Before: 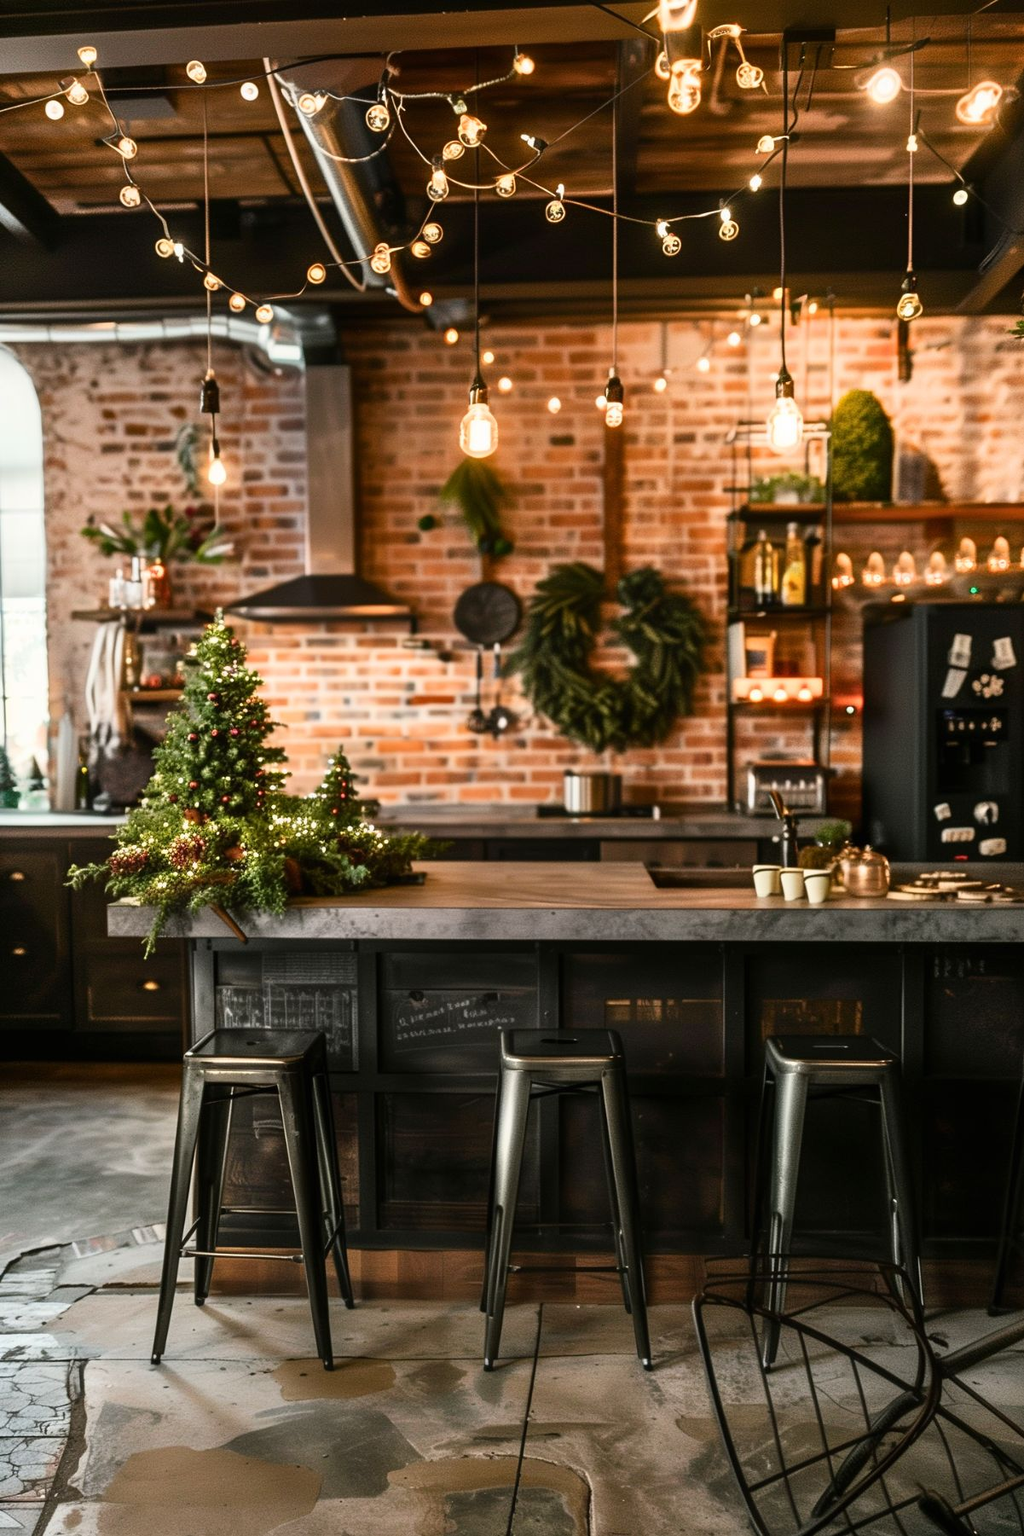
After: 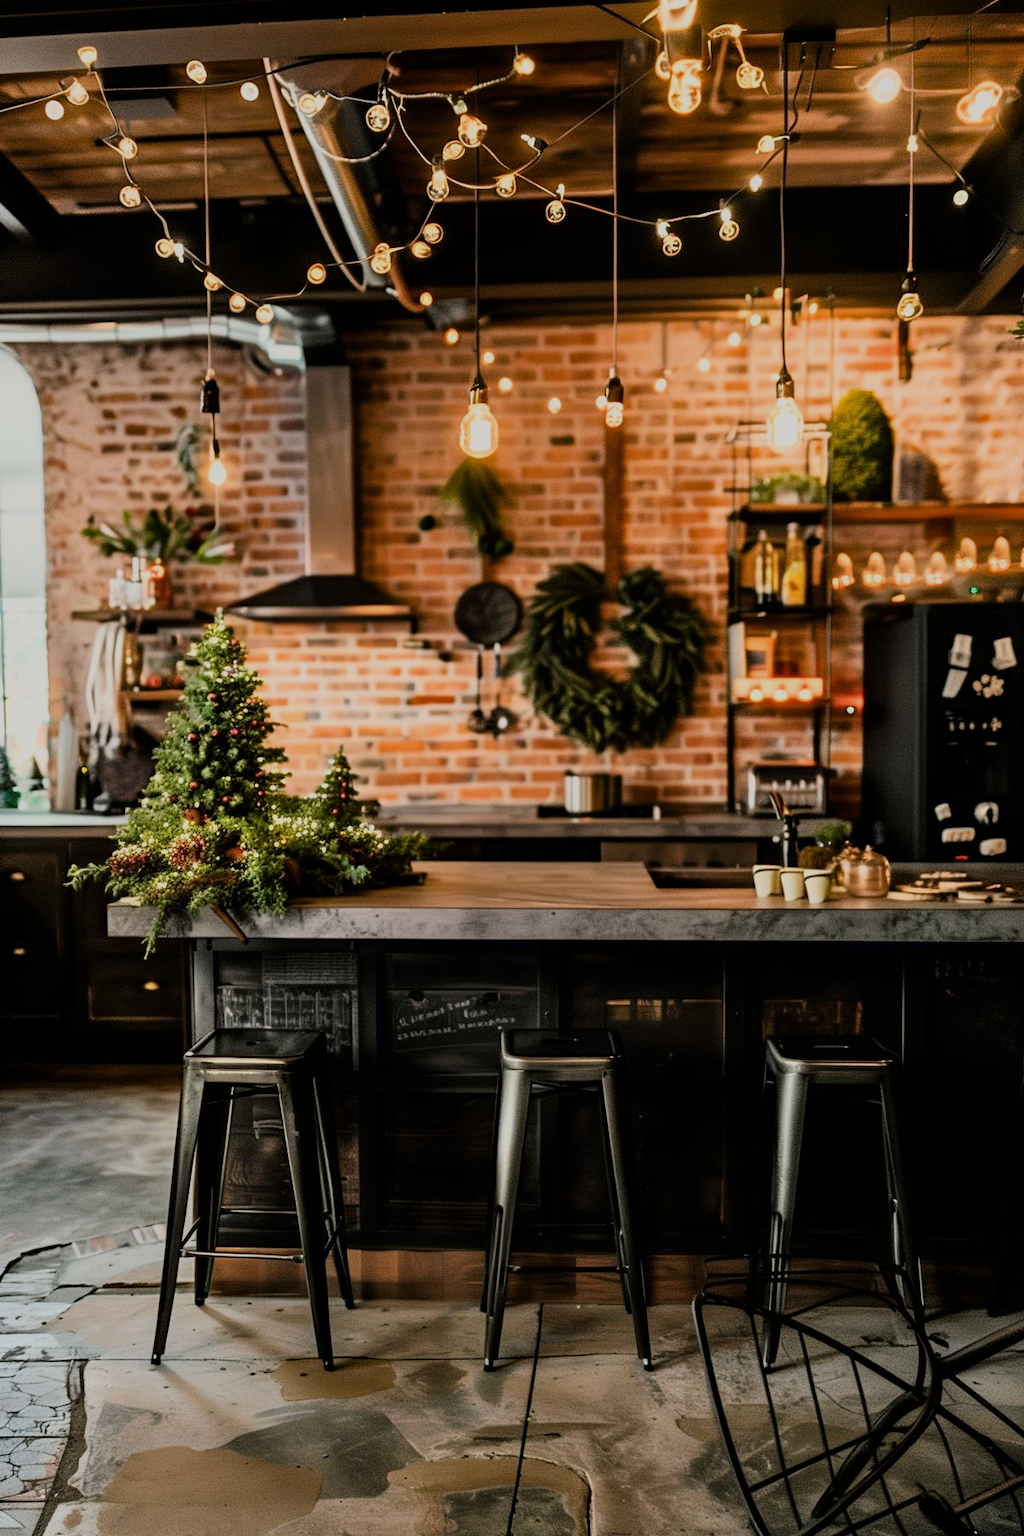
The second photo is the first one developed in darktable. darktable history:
haze removal: compatibility mode true, adaptive false
filmic rgb: black relative exposure -7.15 EV, white relative exposure 5.36 EV, hardness 3.02, color science v6 (2022)
